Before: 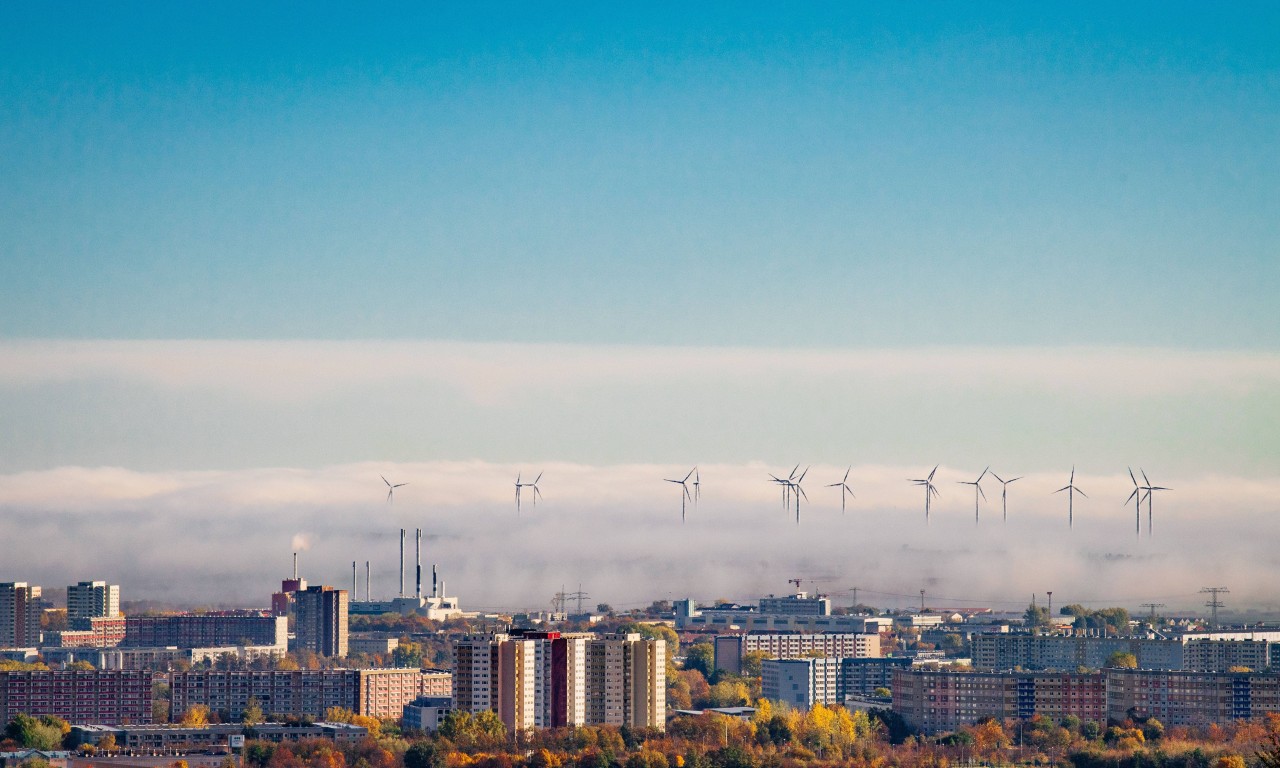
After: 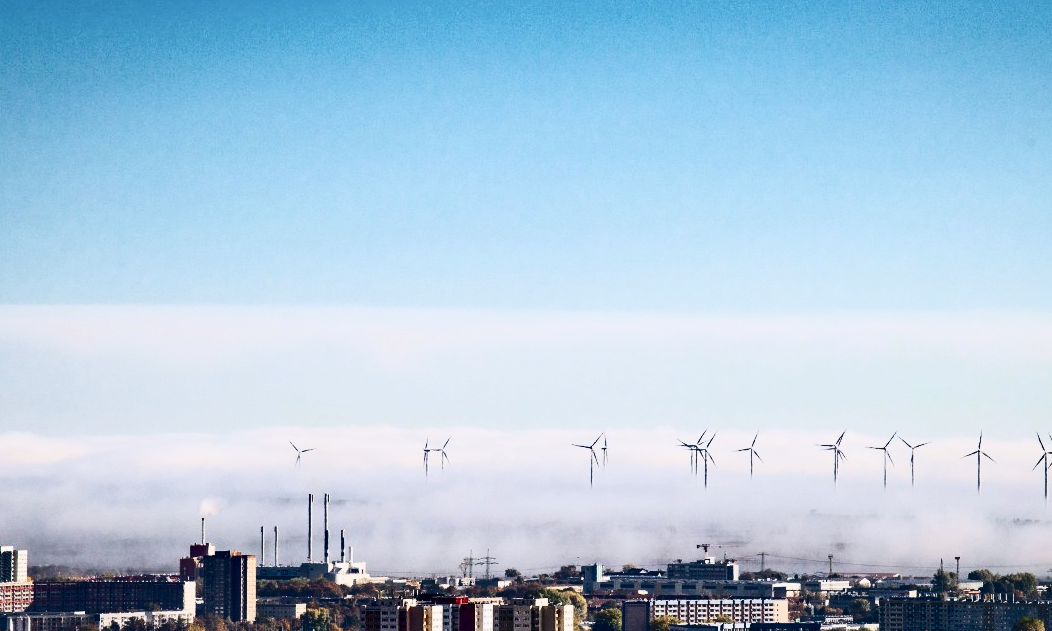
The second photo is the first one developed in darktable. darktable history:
crop and rotate: left 7.196%, top 4.574%, right 10.605%, bottom 13.178%
contrast brightness saturation: contrast 0.5, saturation -0.1
white balance: red 0.954, blue 1.079
exposure: exposure -0.177 EV, compensate highlight preservation false
